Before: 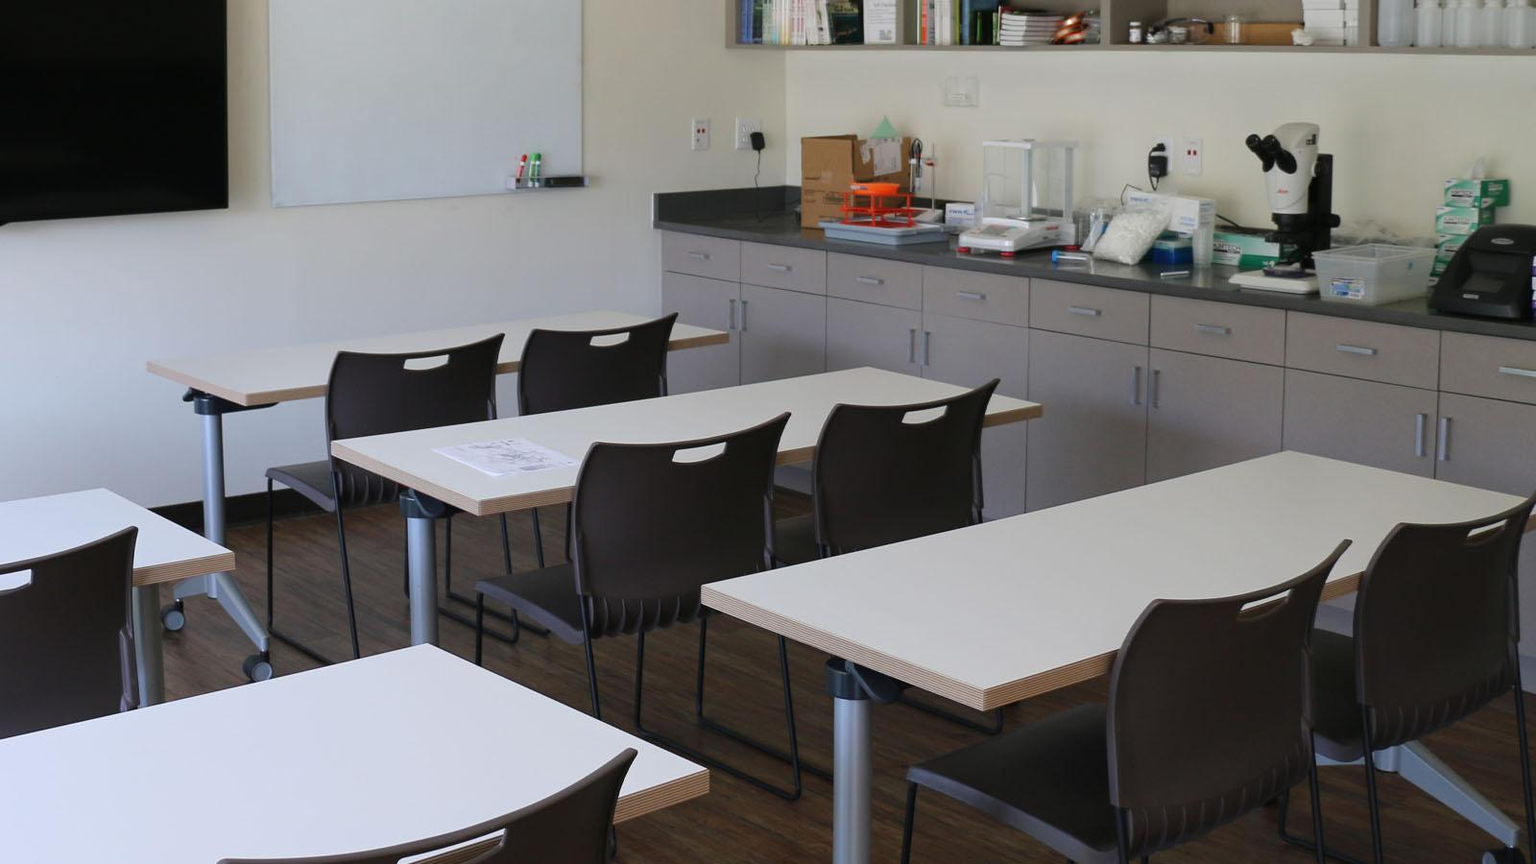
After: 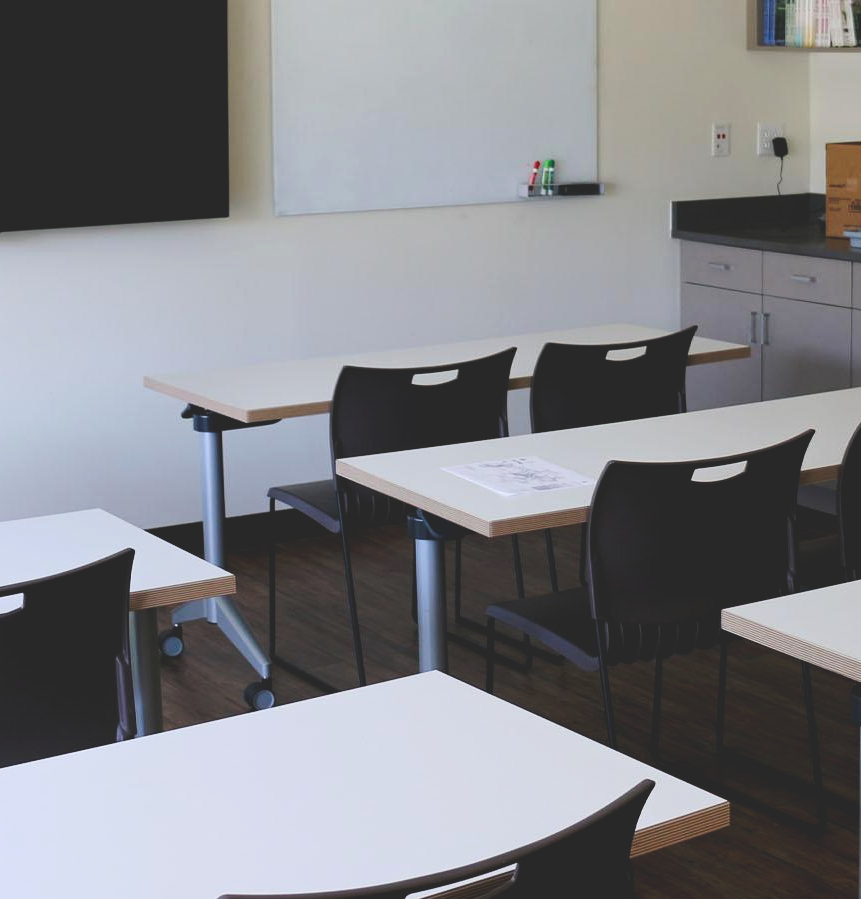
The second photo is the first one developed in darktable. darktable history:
crop: left 0.587%, right 45.588%, bottom 0.086%
tone curve: curves: ch0 [(0, 0) (0.003, 0.161) (0.011, 0.161) (0.025, 0.161) (0.044, 0.161) (0.069, 0.161) (0.1, 0.161) (0.136, 0.163) (0.177, 0.179) (0.224, 0.207) (0.277, 0.243) (0.335, 0.292) (0.399, 0.361) (0.468, 0.452) (0.543, 0.547) (0.623, 0.638) (0.709, 0.731) (0.801, 0.826) (0.898, 0.911) (1, 1)], preserve colors none
